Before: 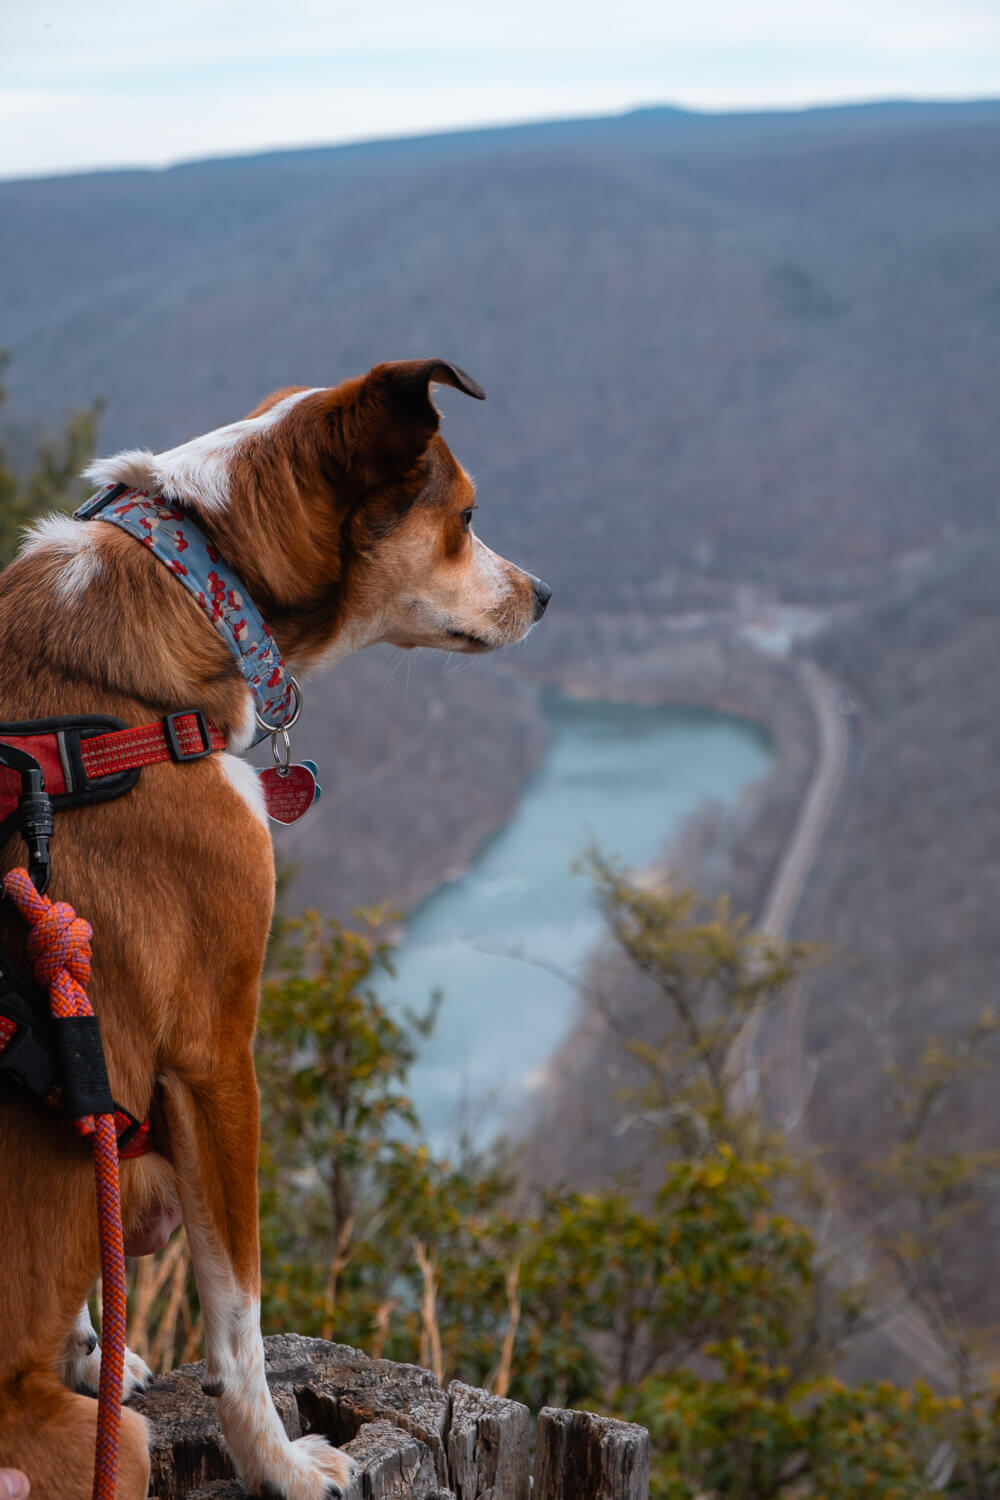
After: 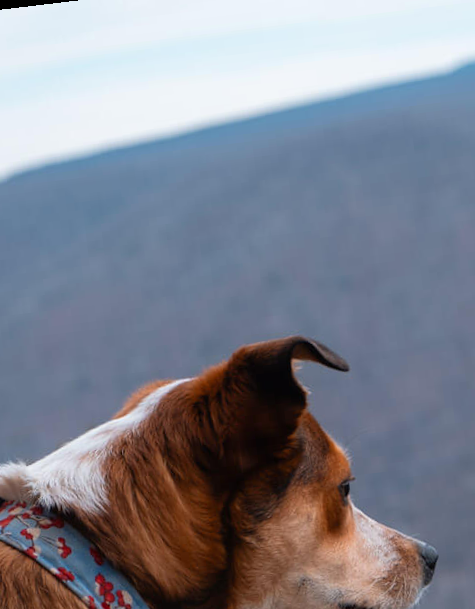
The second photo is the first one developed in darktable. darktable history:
rotate and perspective: rotation -6.83°, automatic cropping off
crop: left 15.452%, top 5.459%, right 43.956%, bottom 56.62%
